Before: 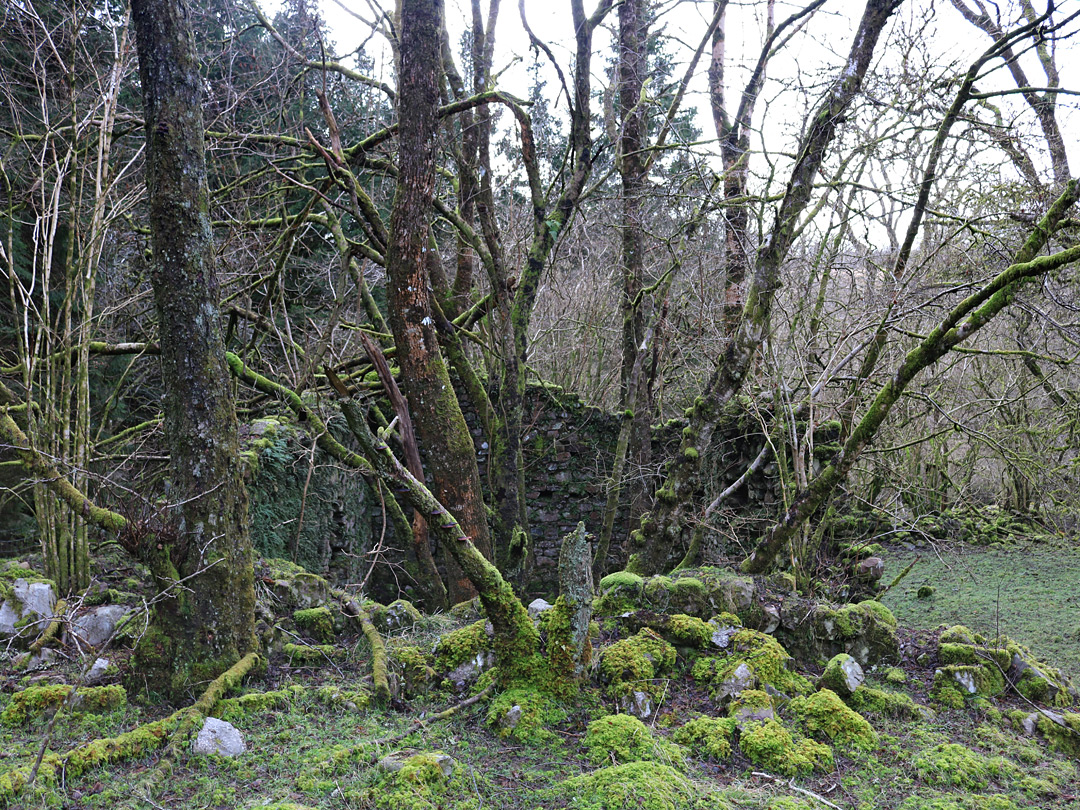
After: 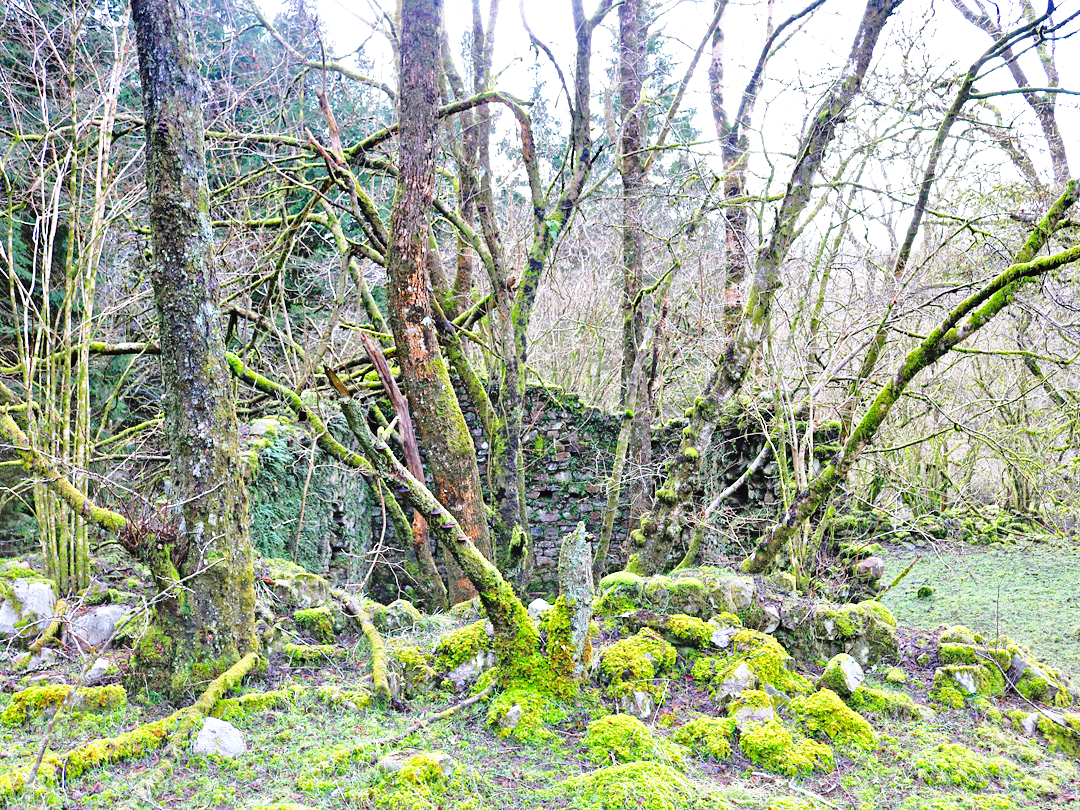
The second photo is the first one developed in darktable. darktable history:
tone equalizer: -7 EV 0.146 EV, -6 EV 0.6 EV, -5 EV 1.18 EV, -4 EV 1.32 EV, -3 EV 1.13 EV, -2 EV 0.6 EV, -1 EV 0.147 EV
color balance rgb: perceptual saturation grading › global saturation 29.791%, perceptual brilliance grading › global brilliance 12.217%, contrast 4.757%
base curve: curves: ch0 [(0, 0) (0.028, 0.03) (0.121, 0.232) (0.46, 0.748) (0.859, 0.968) (1, 1)], preserve colors none
